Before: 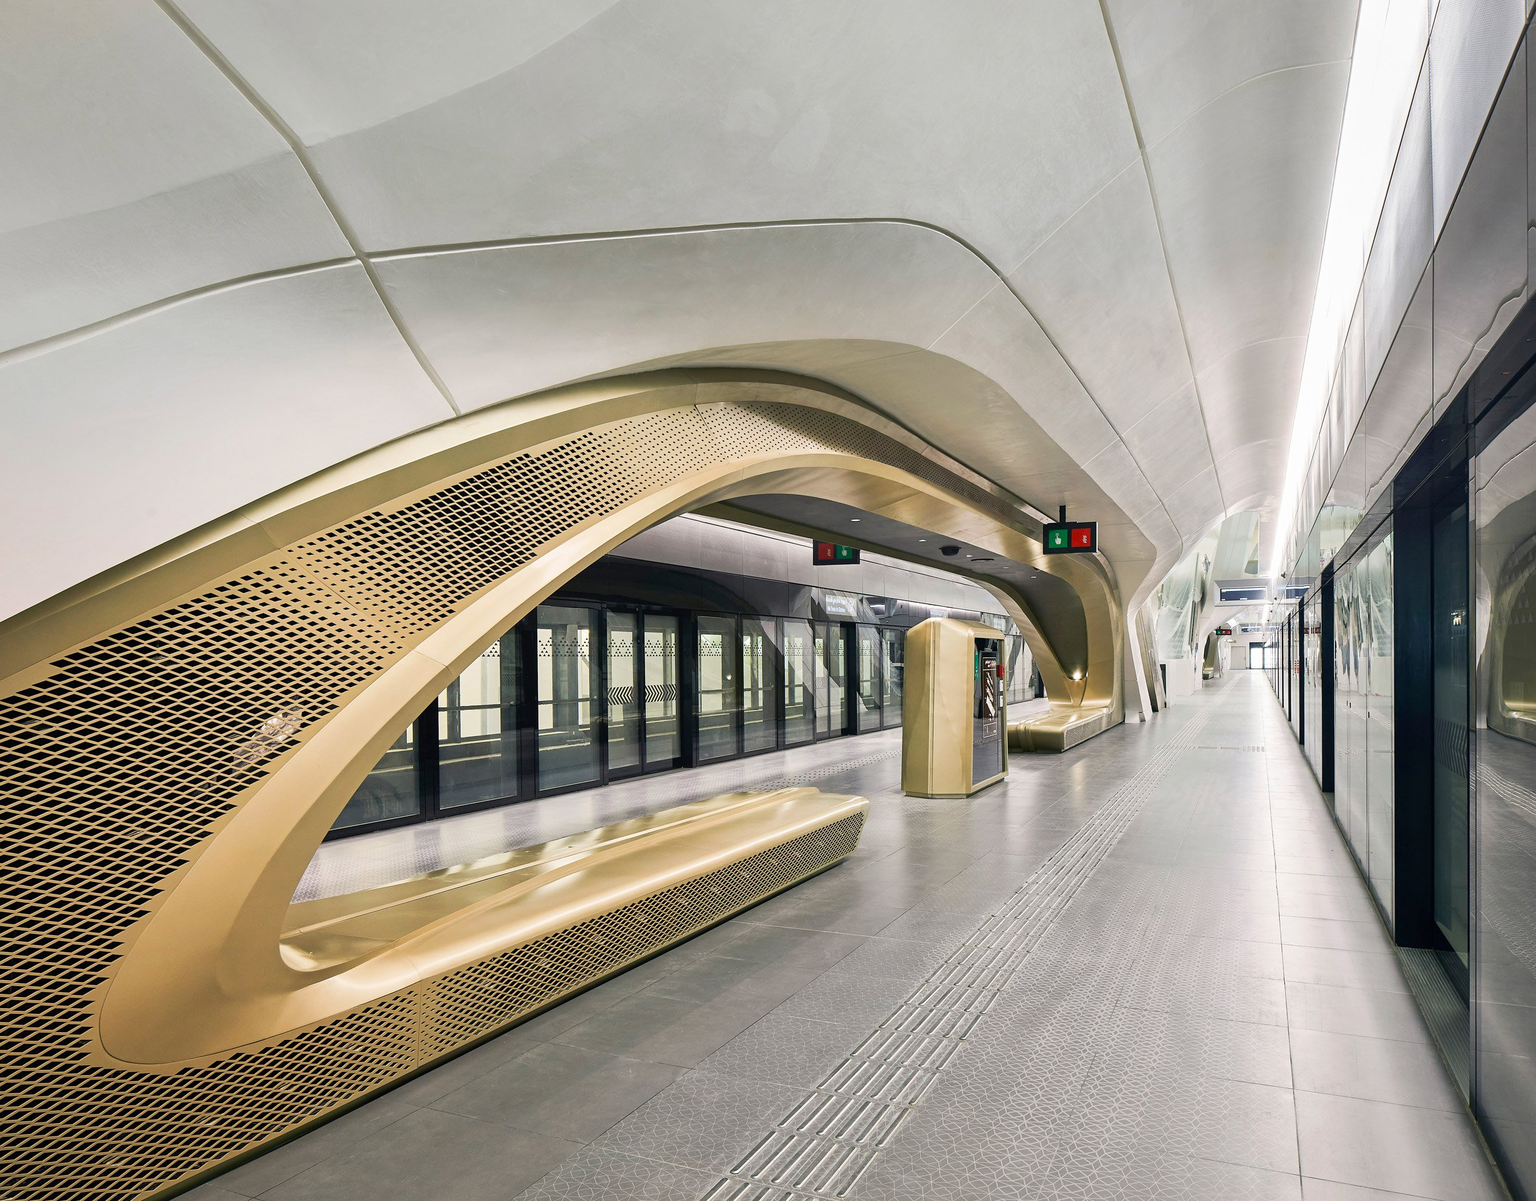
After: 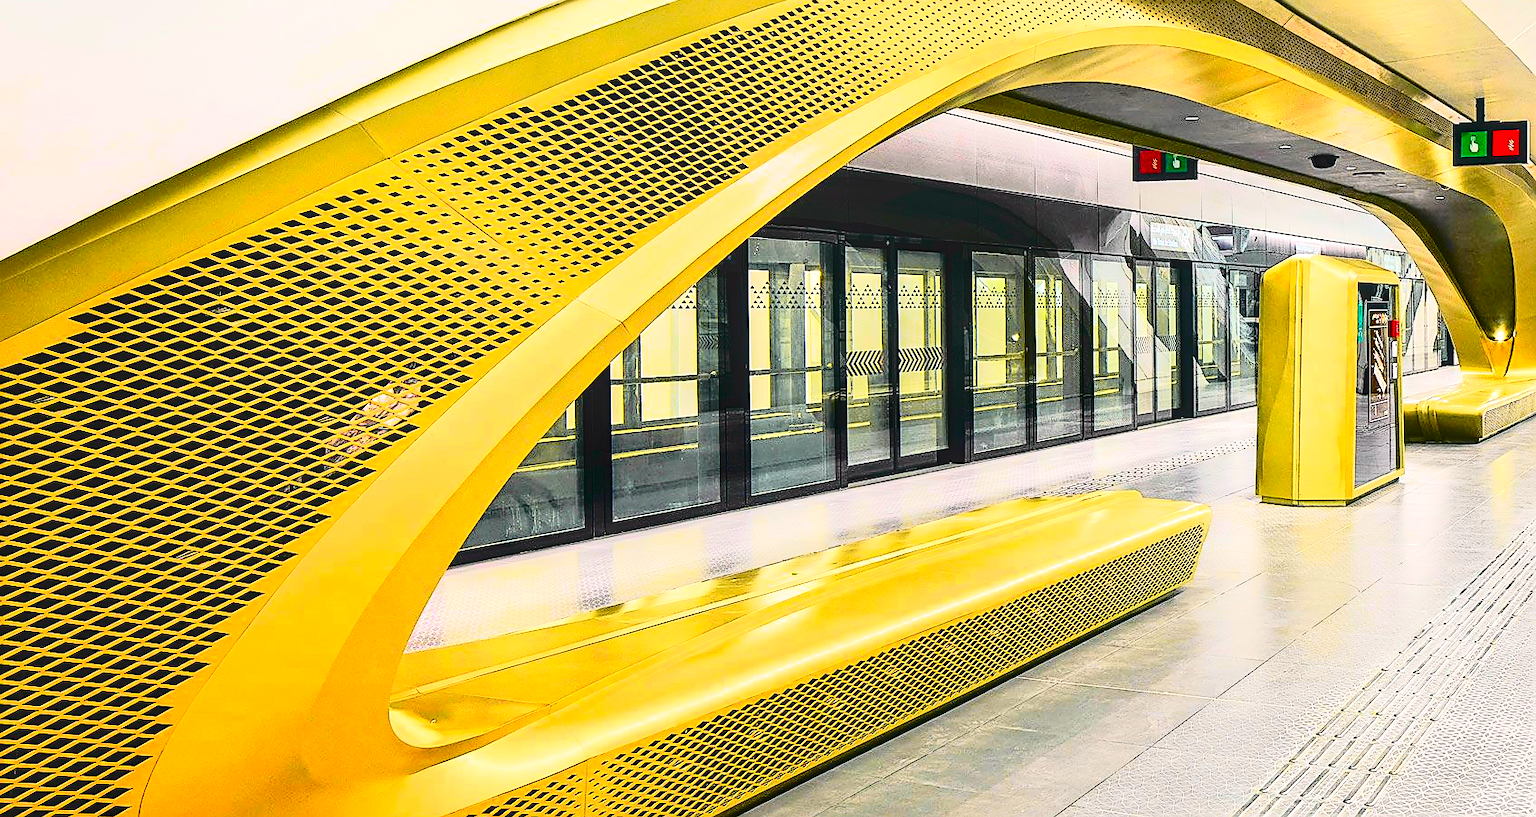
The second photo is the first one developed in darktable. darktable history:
contrast equalizer: octaves 7, y [[0.524, 0.538, 0.547, 0.548, 0.538, 0.524], [0.5 ×6], [0.5 ×6], [0 ×6], [0 ×6]], mix -0.092
local contrast: on, module defaults
crop: top 36.236%, right 28.209%, bottom 14.924%
sharpen: radius 1.405, amount 1.248, threshold 0.667
contrast brightness saturation: contrast 0.269, brightness 0.012, saturation 0.864
tone curve: curves: ch0 [(0, 0.029) (0.168, 0.142) (0.359, 0.44) (0.469, 0.544) (0.634, 0.722) (0.858, 0.903) (1, 0.968)]; ch1 [(0, 0) (0.437, 0.453) (0.472, 0.47) (0.502, 0.502) (0.54, 0.534) (0.57, 0.592) (0.618, 0.66) (0.699, 0.749) (0.859, 0.899) (1, 1)]; ch2 [(0, 0) (0.33, 0.301) (0.421, 0.443) (0.476, 0.498) (0.505, 0.503) (0.547, 0.557) (0.586, 0.634) (0.608, 0.676) (1, 1)], color space Lab, independent channels, preserve colors none
exposure: black level correction 0, exposure 0.701 EV, compensate highlight preservation false
tone equalizer: on, module defaults
